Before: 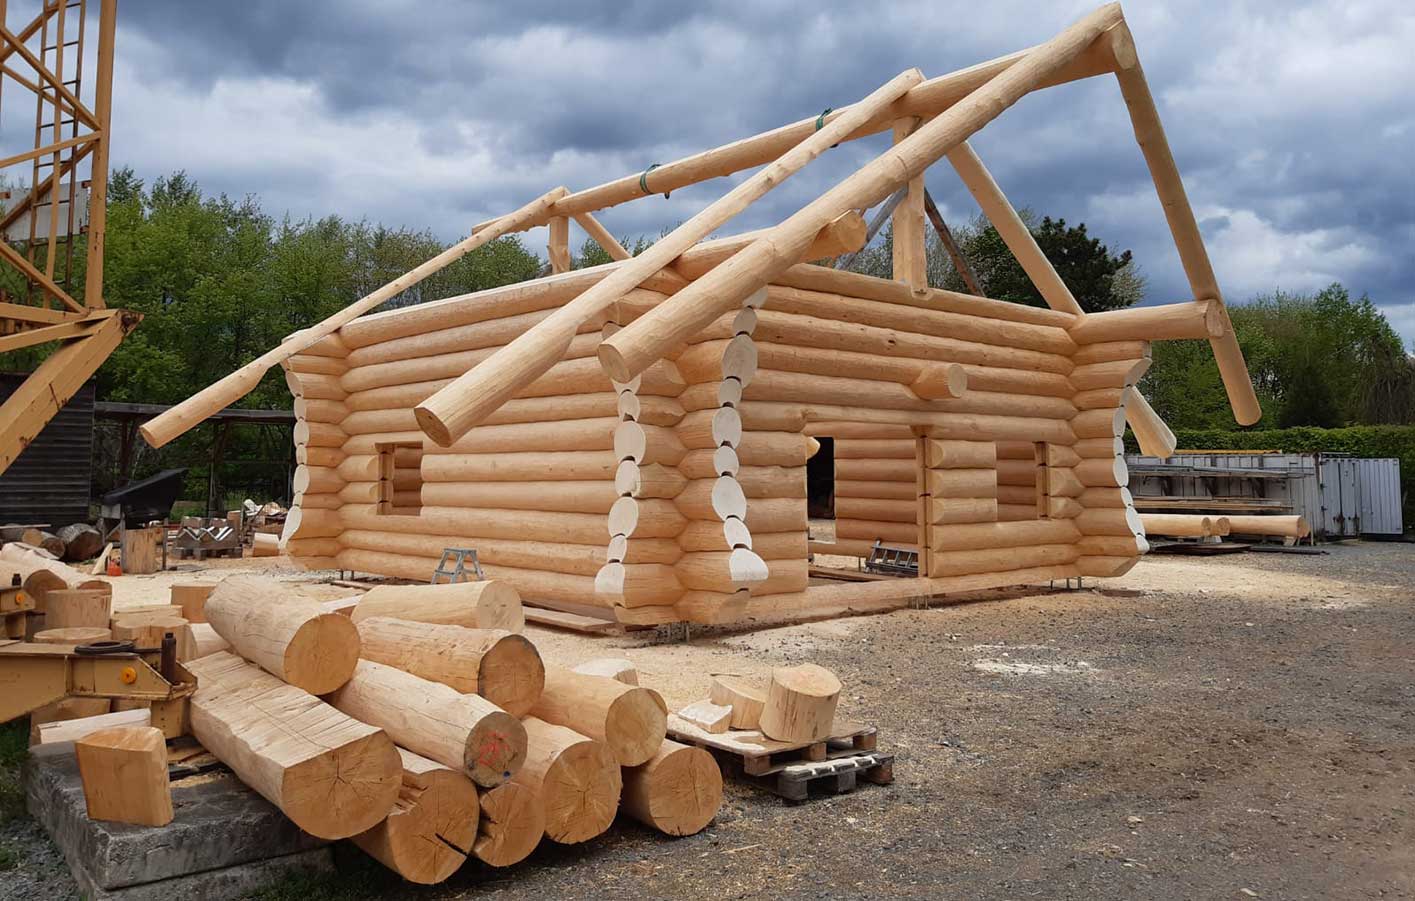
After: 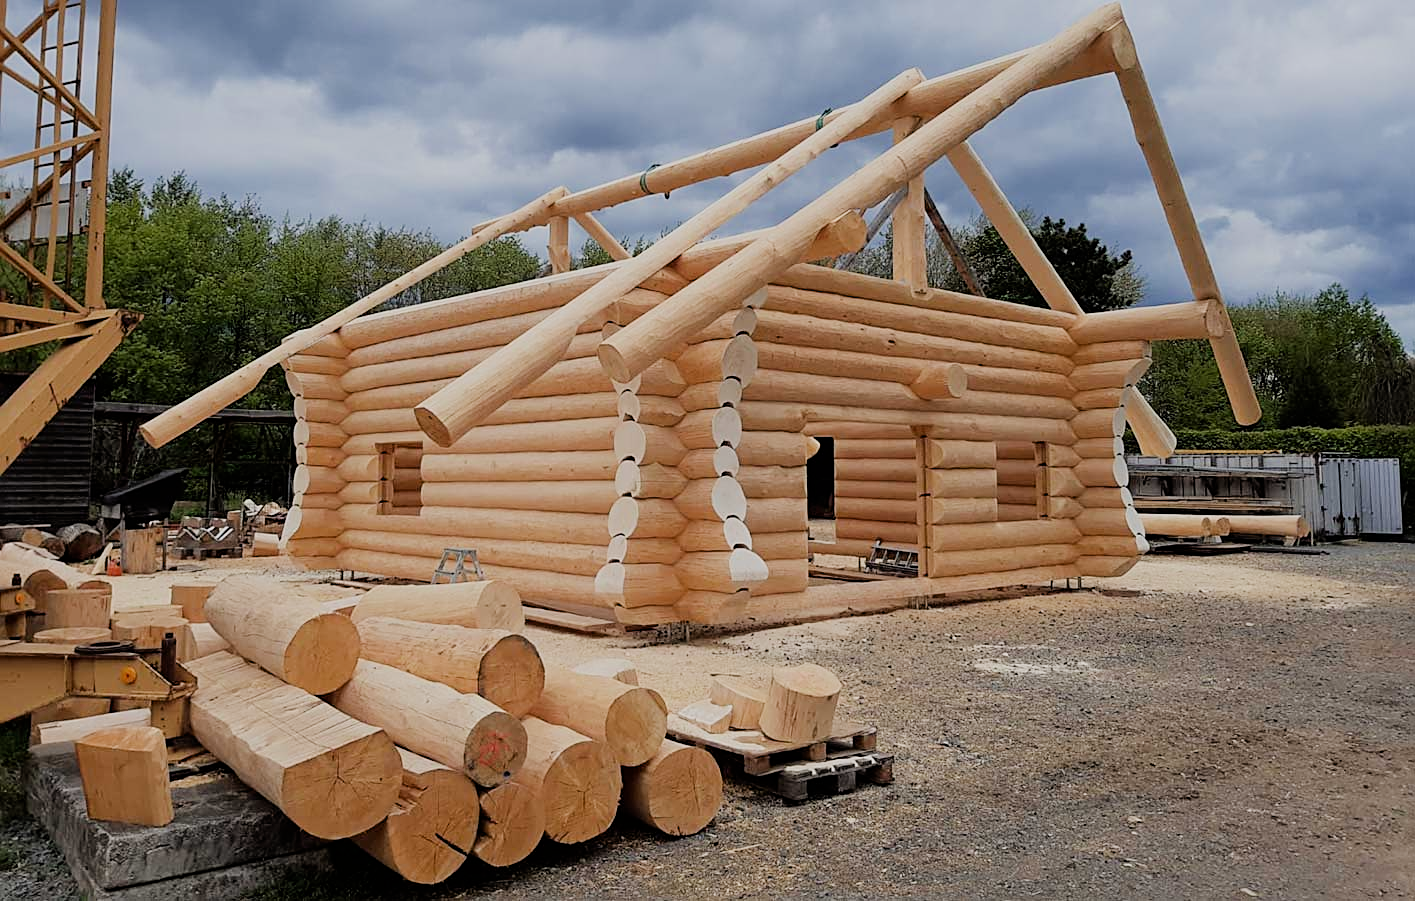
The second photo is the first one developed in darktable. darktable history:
sharpen: on, module defaults
filmic rgb: black relative exposure -7.15 EV, white relative exposure 5.36 EV, hardness 3.02
exposure: black level correction 0.001, exposure 0.14 EV, compensate highlight preservation false
